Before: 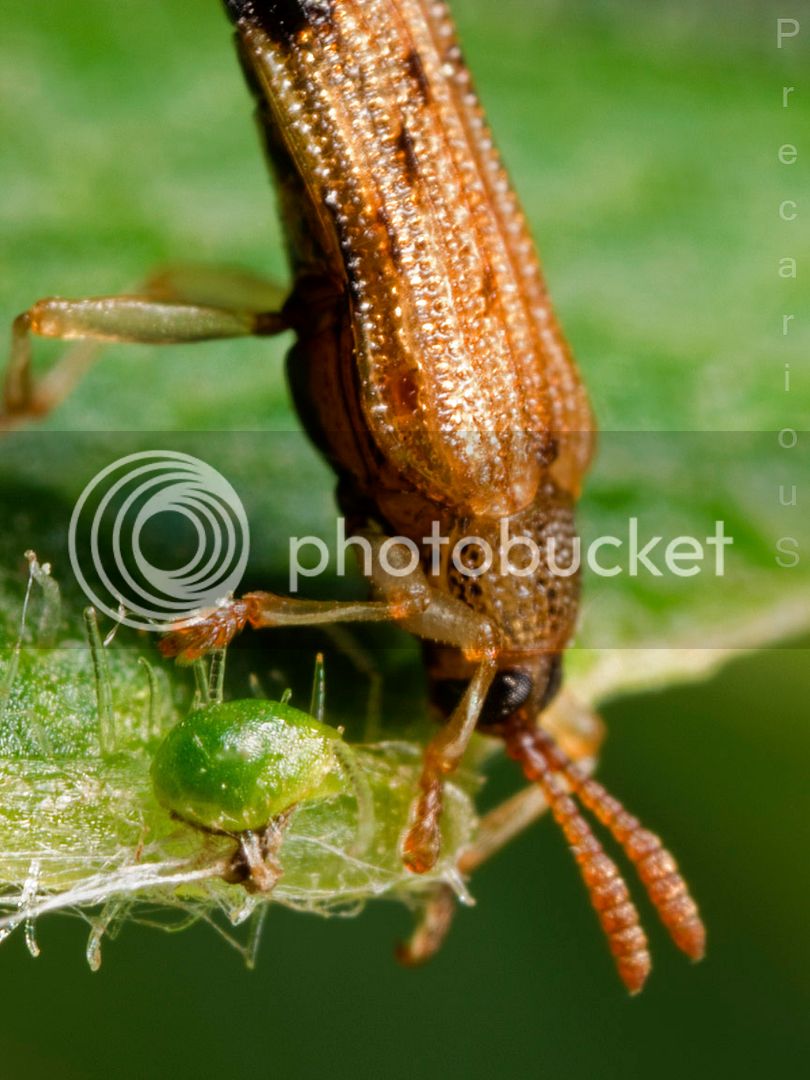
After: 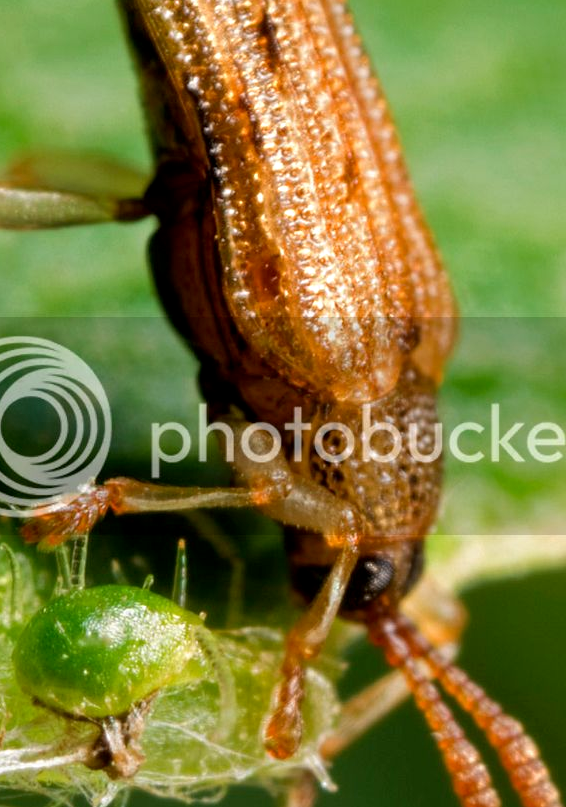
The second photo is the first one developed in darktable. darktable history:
crop and rotate: left 17.046%, top 10.659%, right 12.989%, bottom 14.553%
exposure: black level correction 0.002, exposure 0.15 EV, compensate highlight preservation false
